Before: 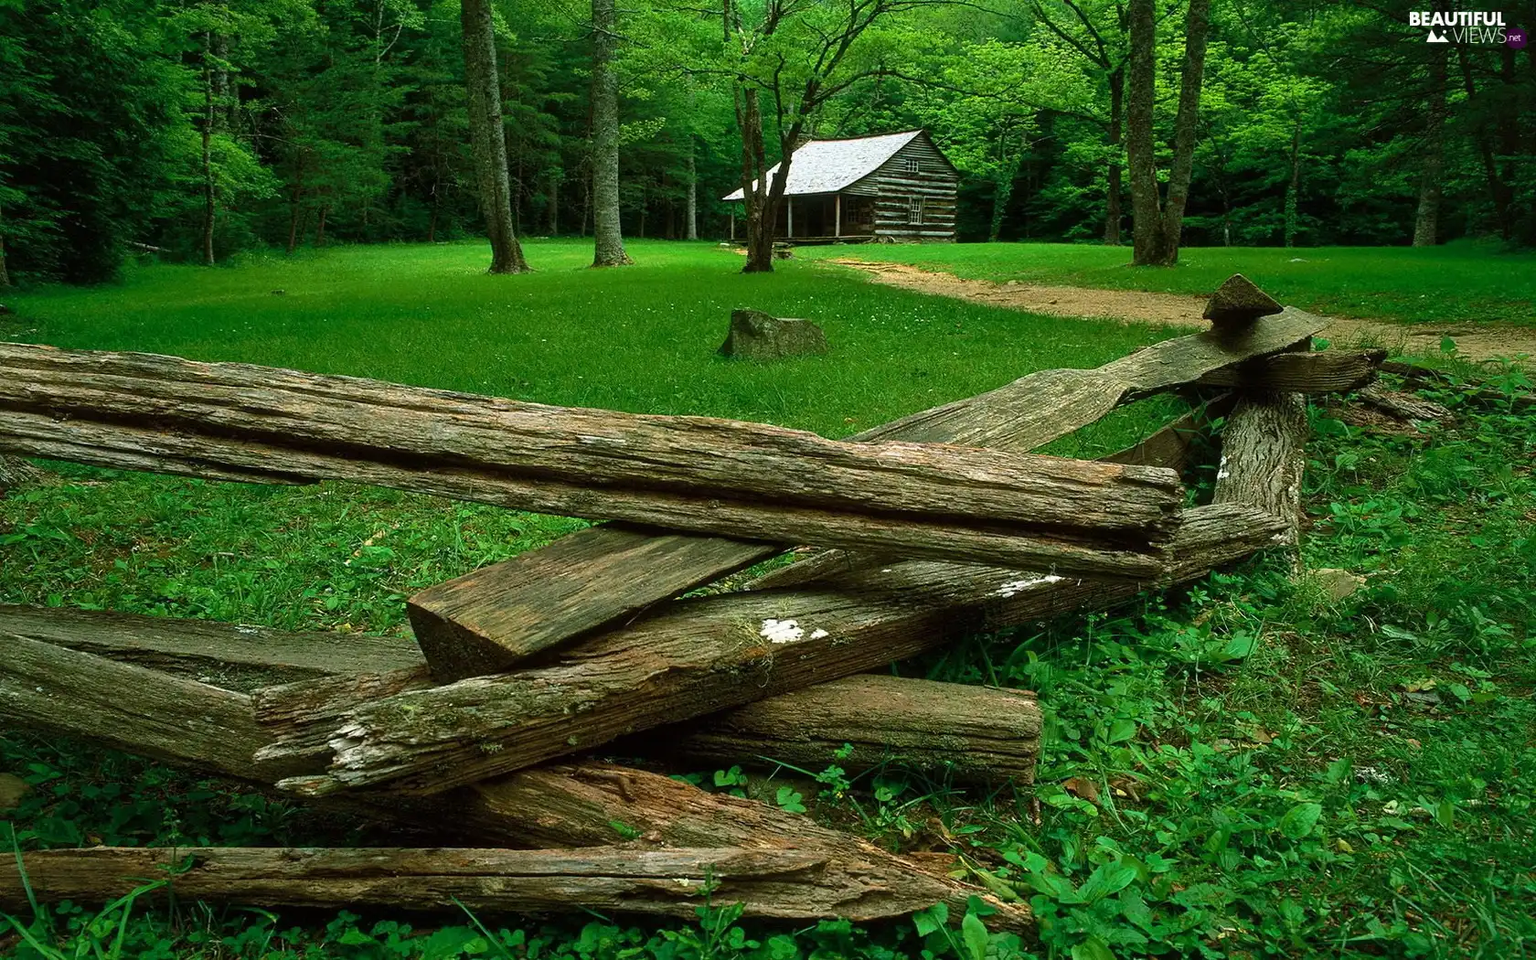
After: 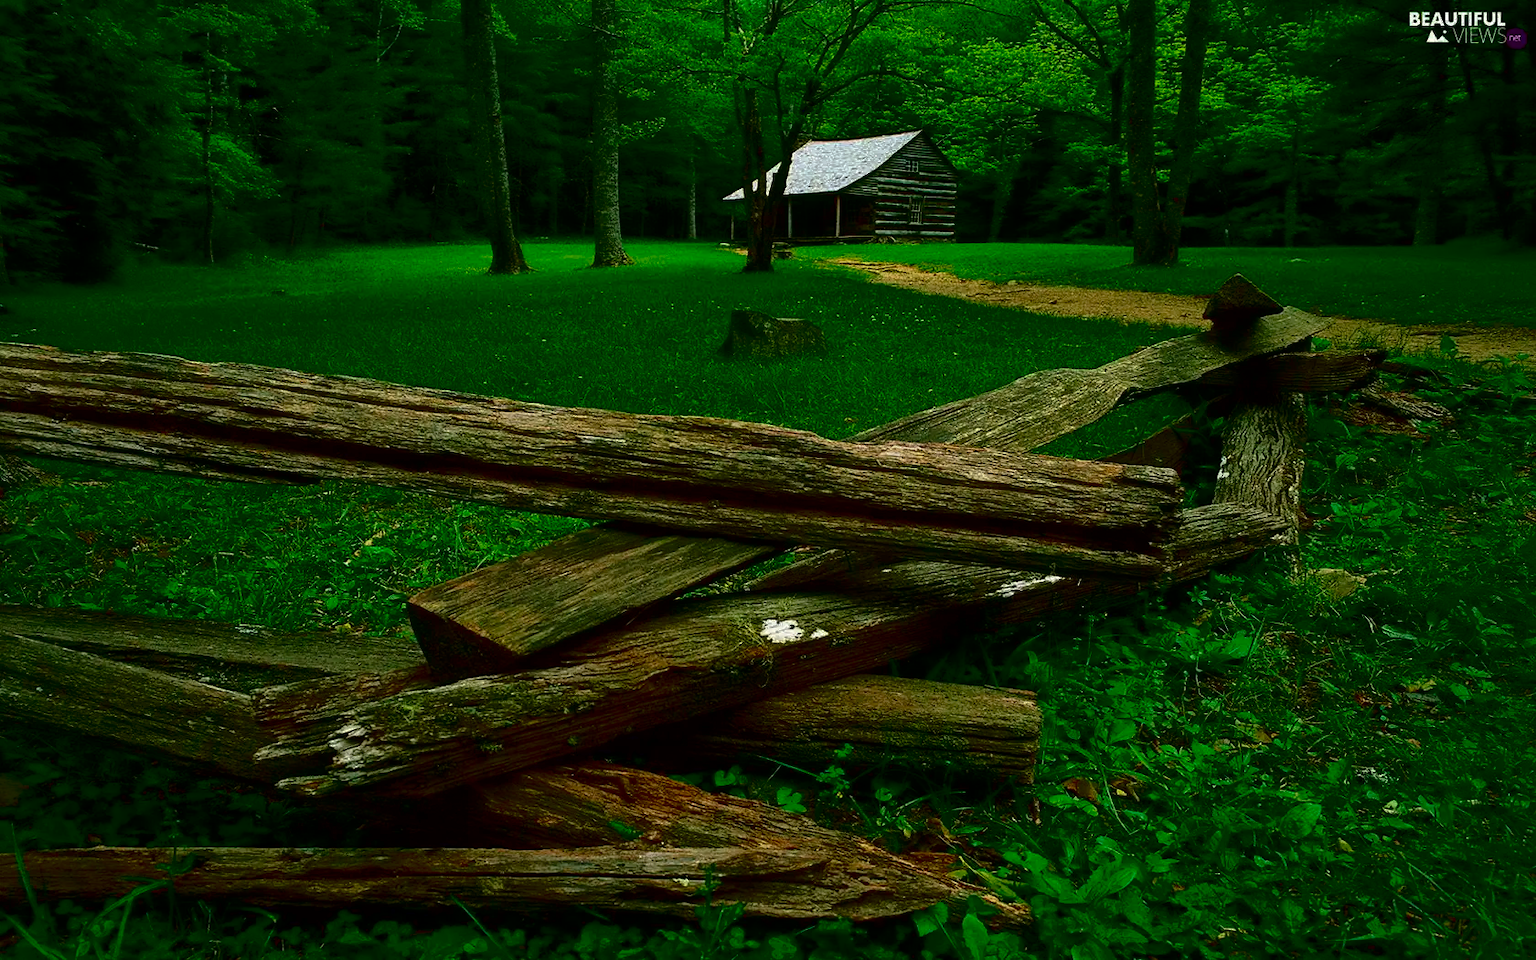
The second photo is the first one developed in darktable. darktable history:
contrast brightness saturation: contrast 0.092, brightness -0.582, saturation 0.168
shadows and highlights: shadows 39.62, highlights -59.96
velvia: strength 15.22%
